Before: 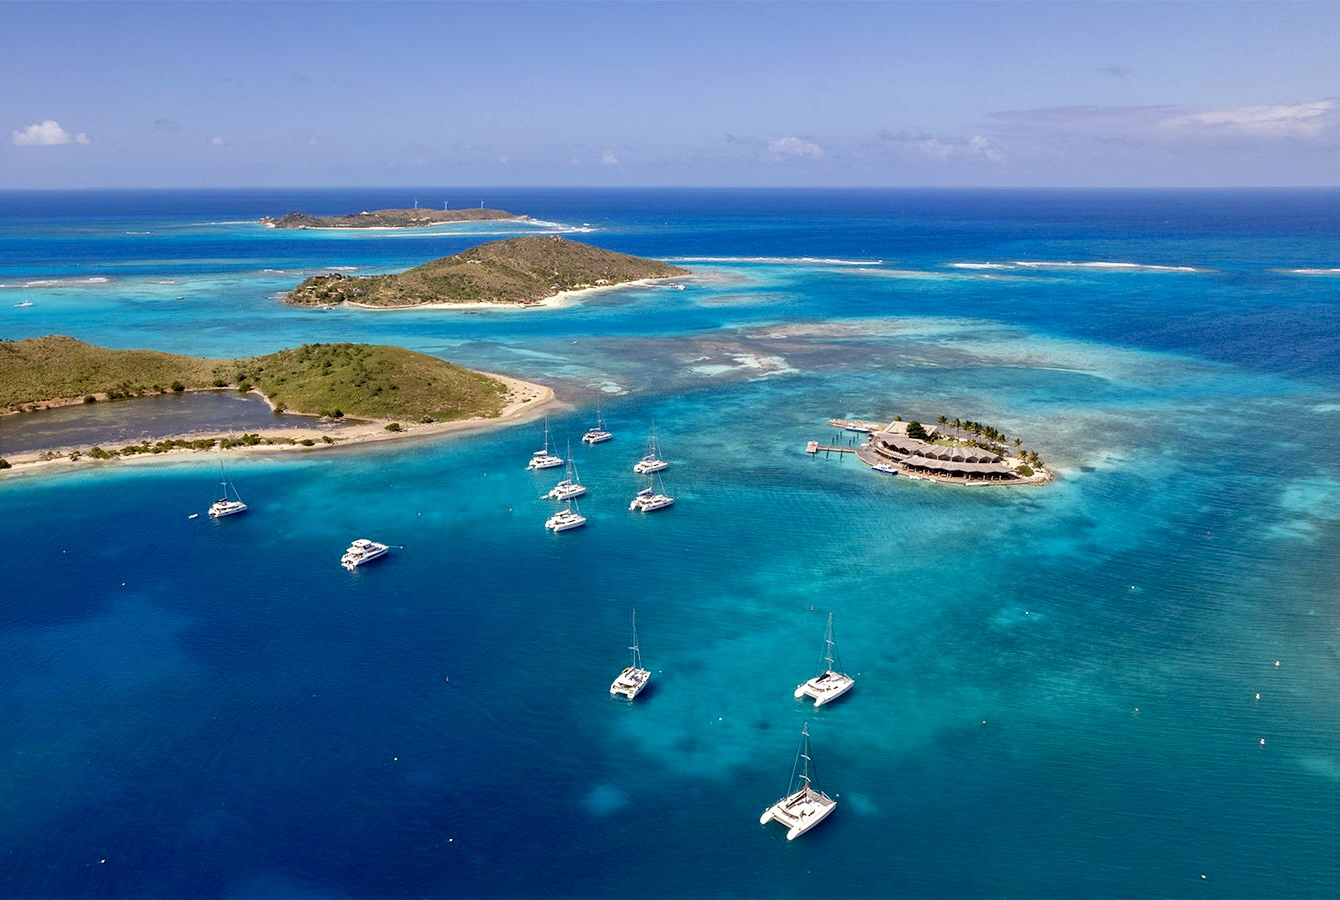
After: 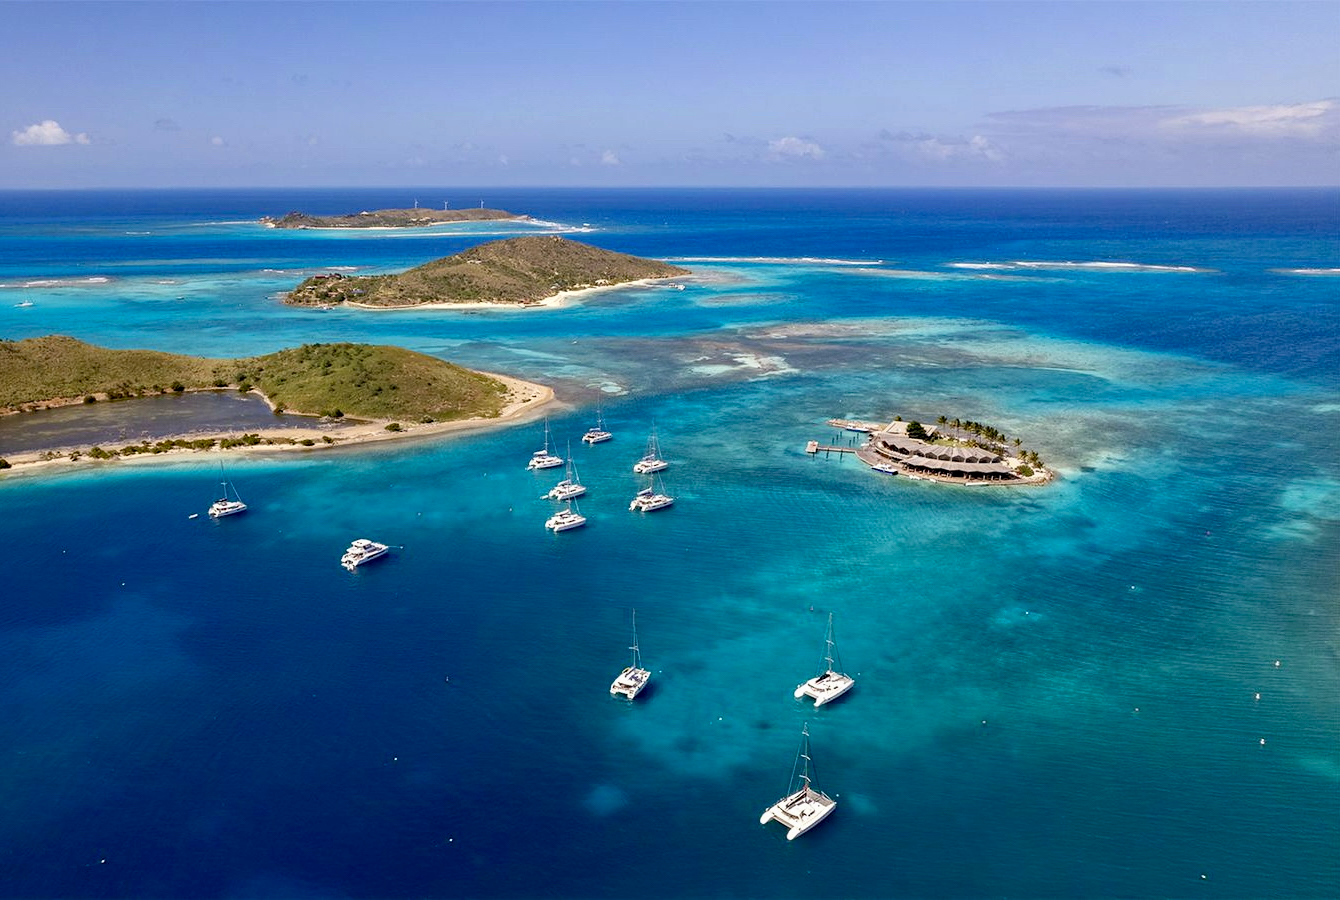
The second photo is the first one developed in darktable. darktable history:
shadows and highlights: shadows -40.15, highlights 62.88, soften with gaussian
color balance: contrast -0.5%
exposure: exposure -0.04 EV, compensate highlight preservation false
haze removal: compatibility mode true, adaptive false
